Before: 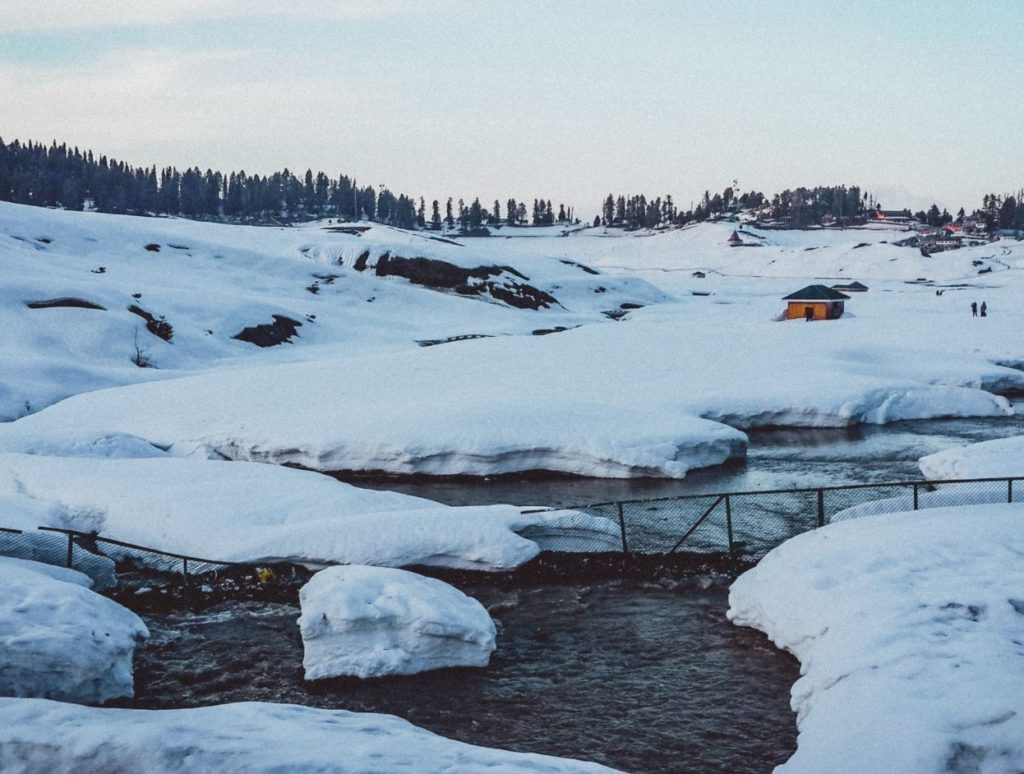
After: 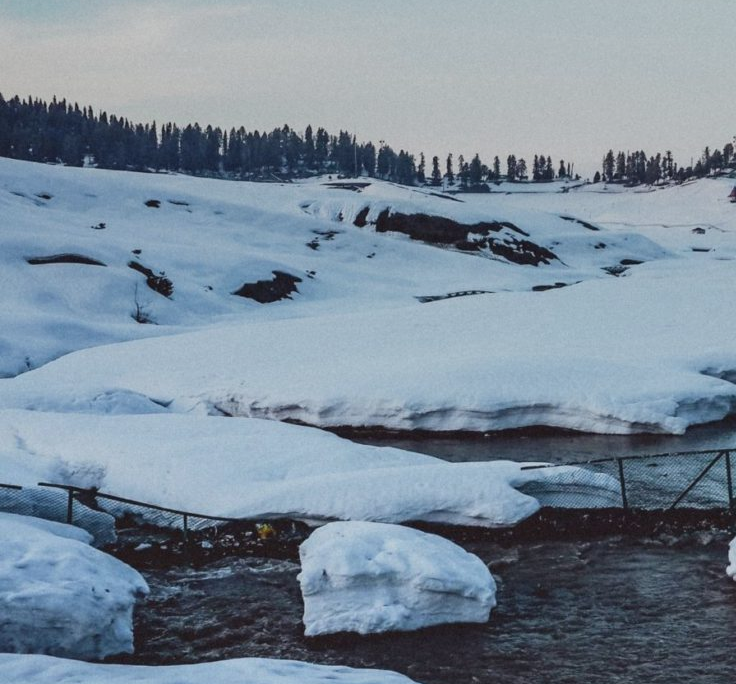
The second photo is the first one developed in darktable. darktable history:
graduated density: on, module defaults
crop: top 5.803%, right 27.864%, bottom 5.804%
